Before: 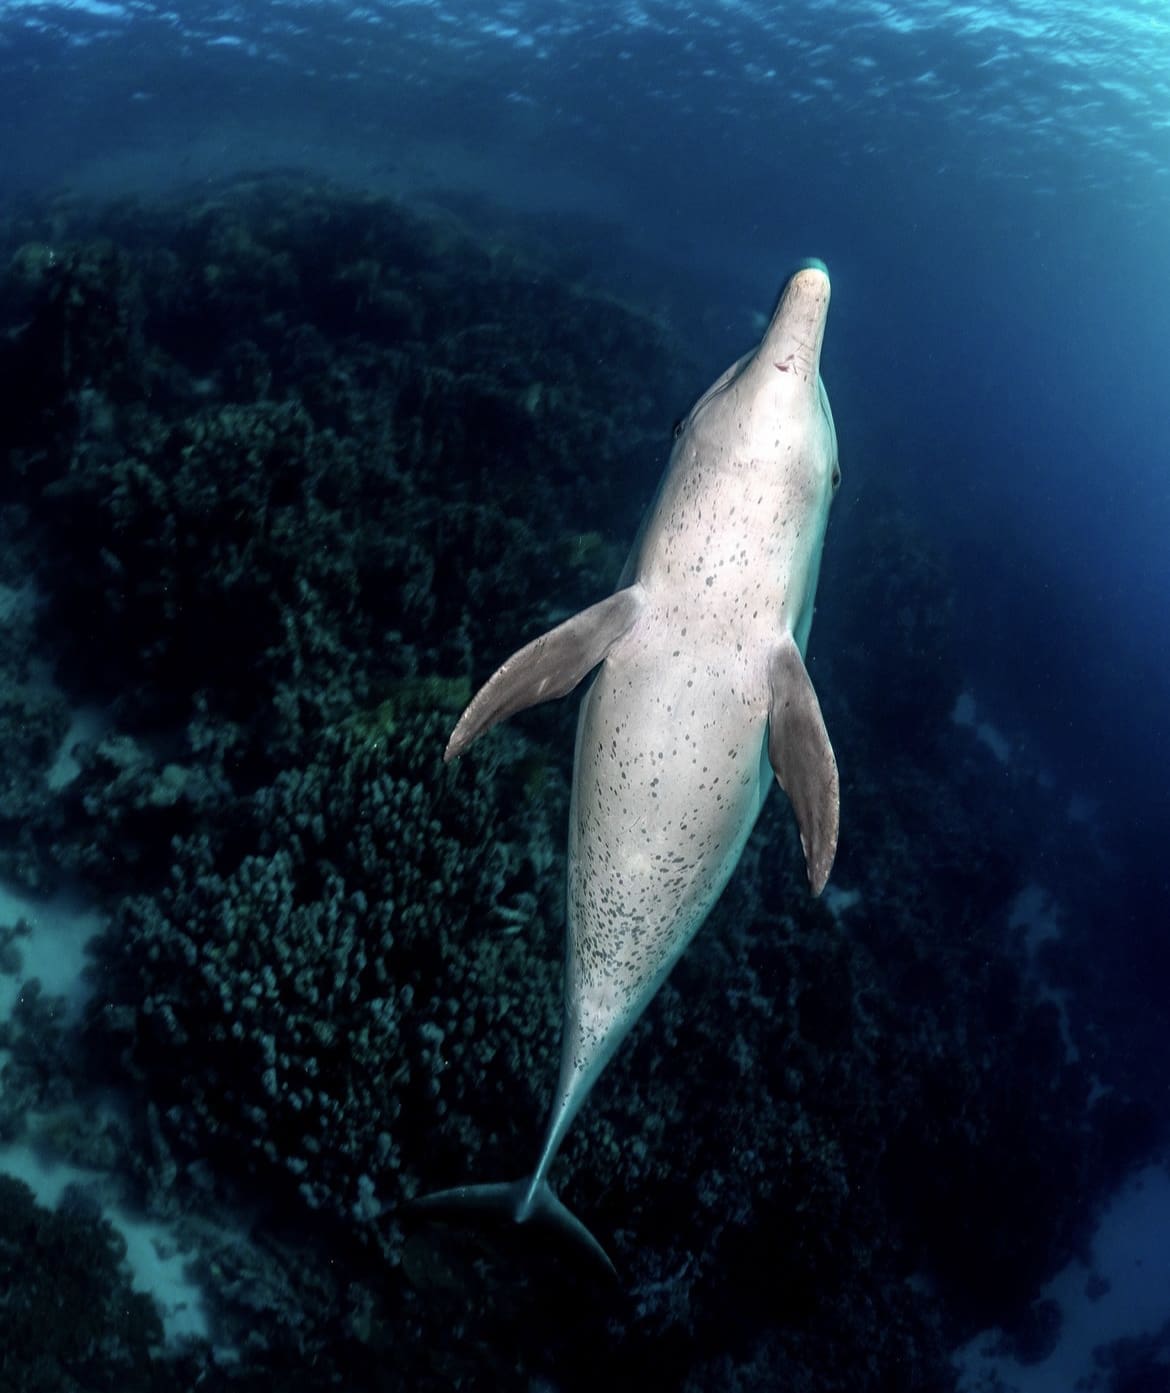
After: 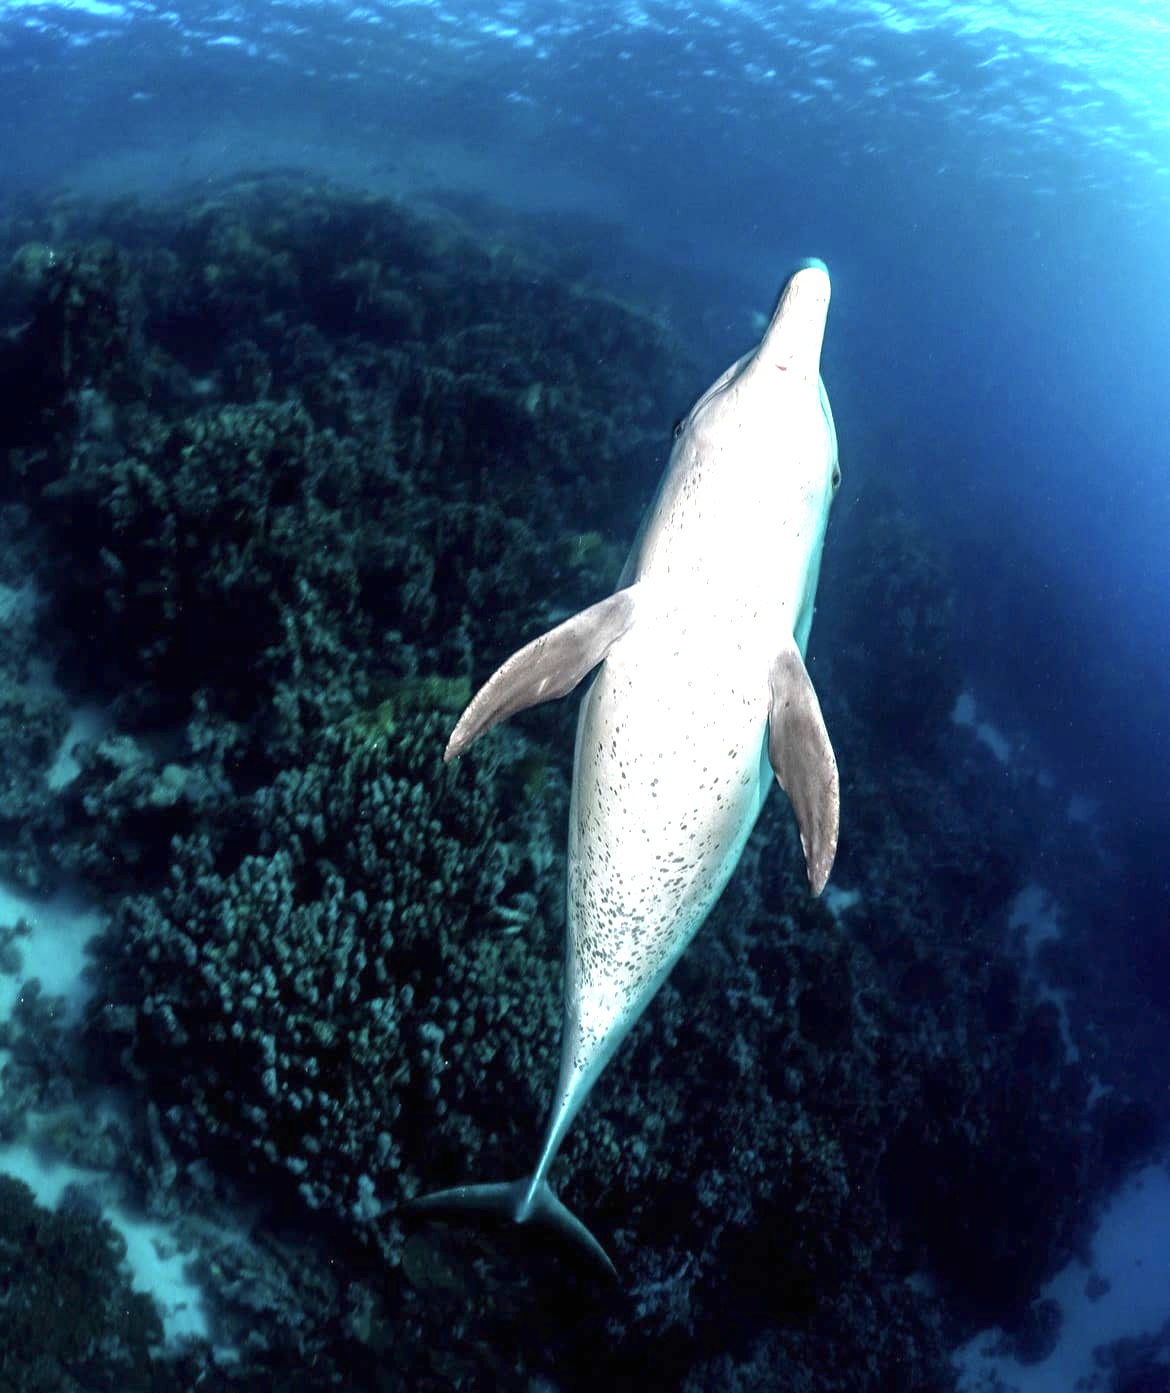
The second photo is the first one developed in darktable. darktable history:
exposure: black level correction 0, exposure 1.384 EV, compensate highlight preservation false
